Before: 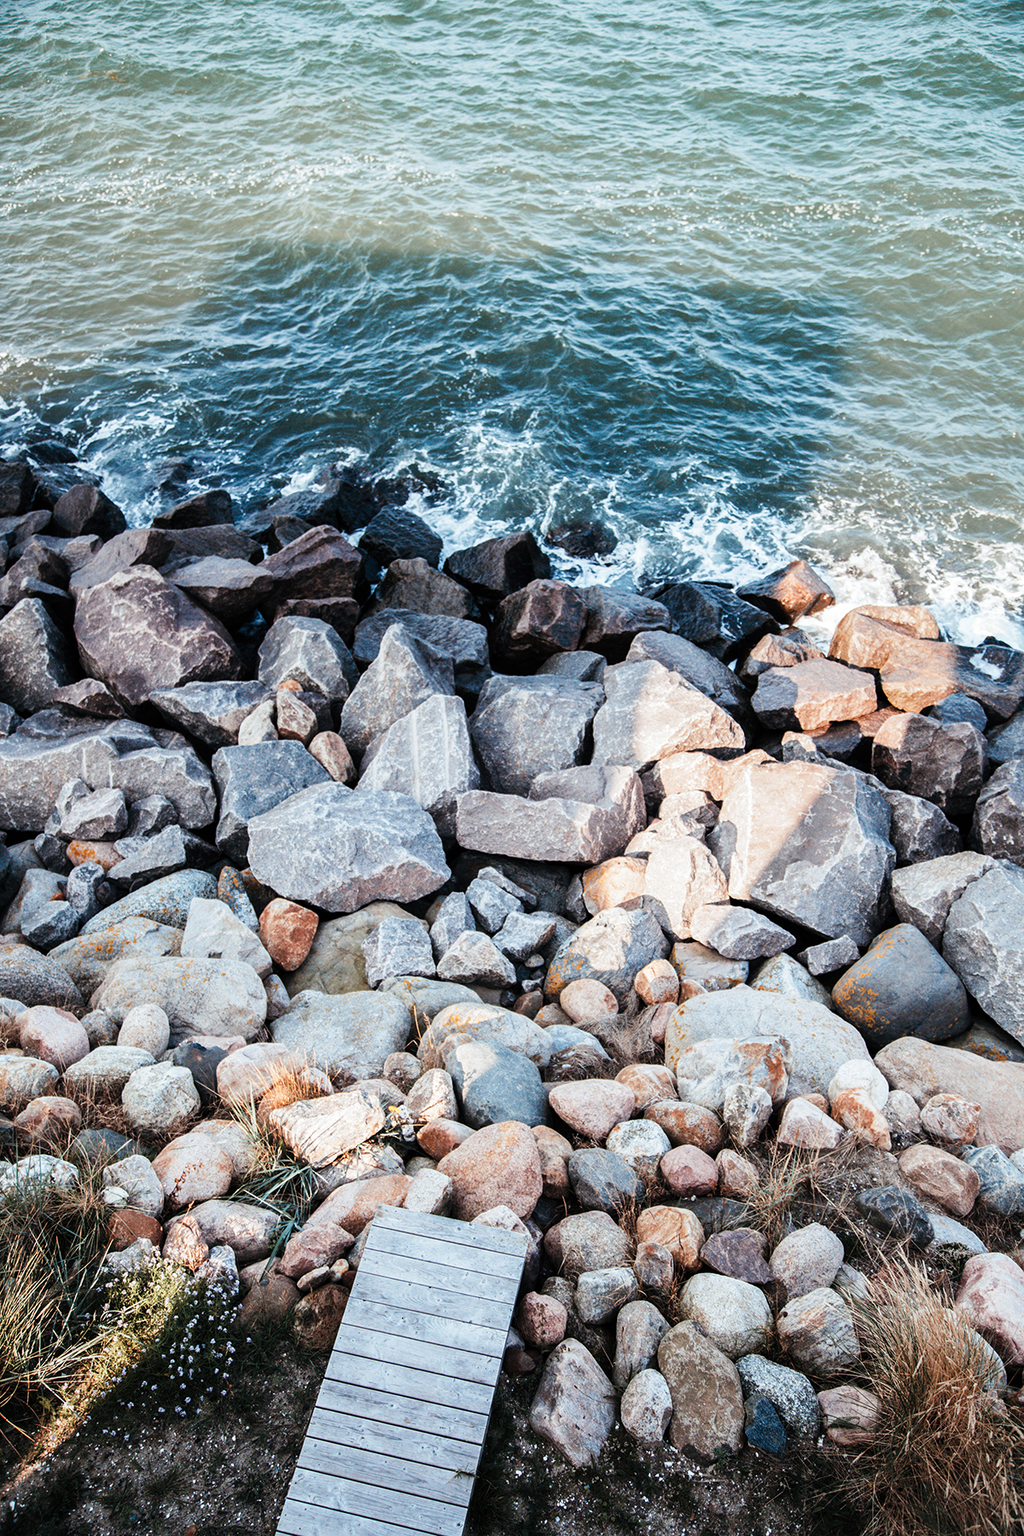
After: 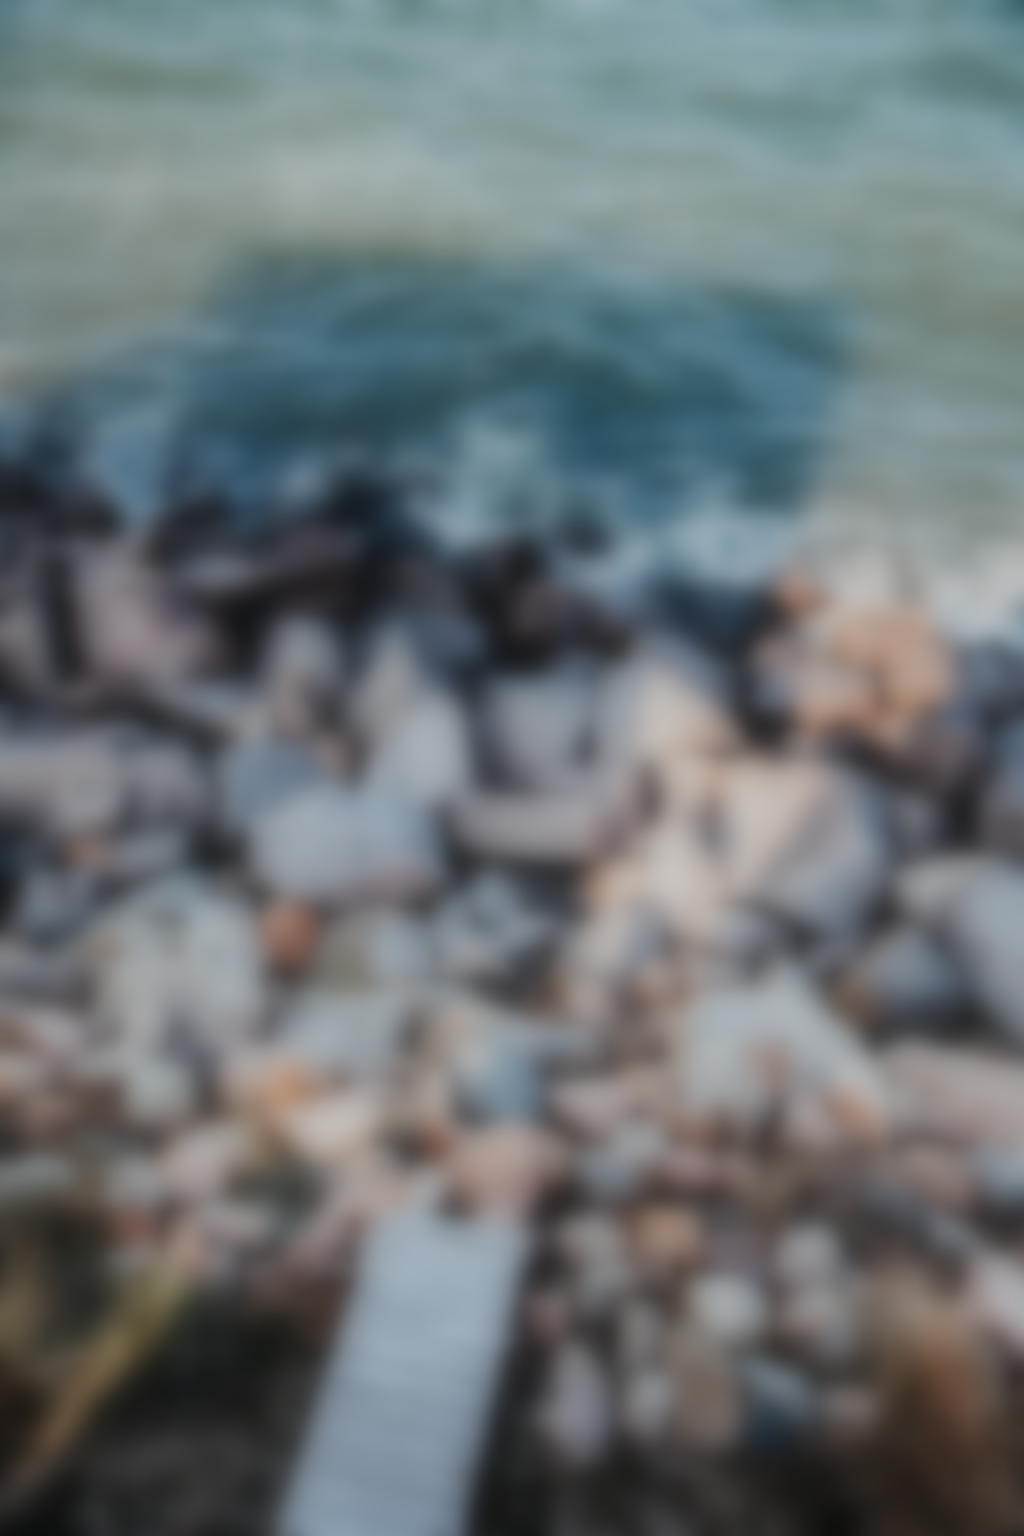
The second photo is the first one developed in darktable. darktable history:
lowpass: radius 16, unbound 0
exposure: exposure -0.582 EV, compensate highlight preservation false
